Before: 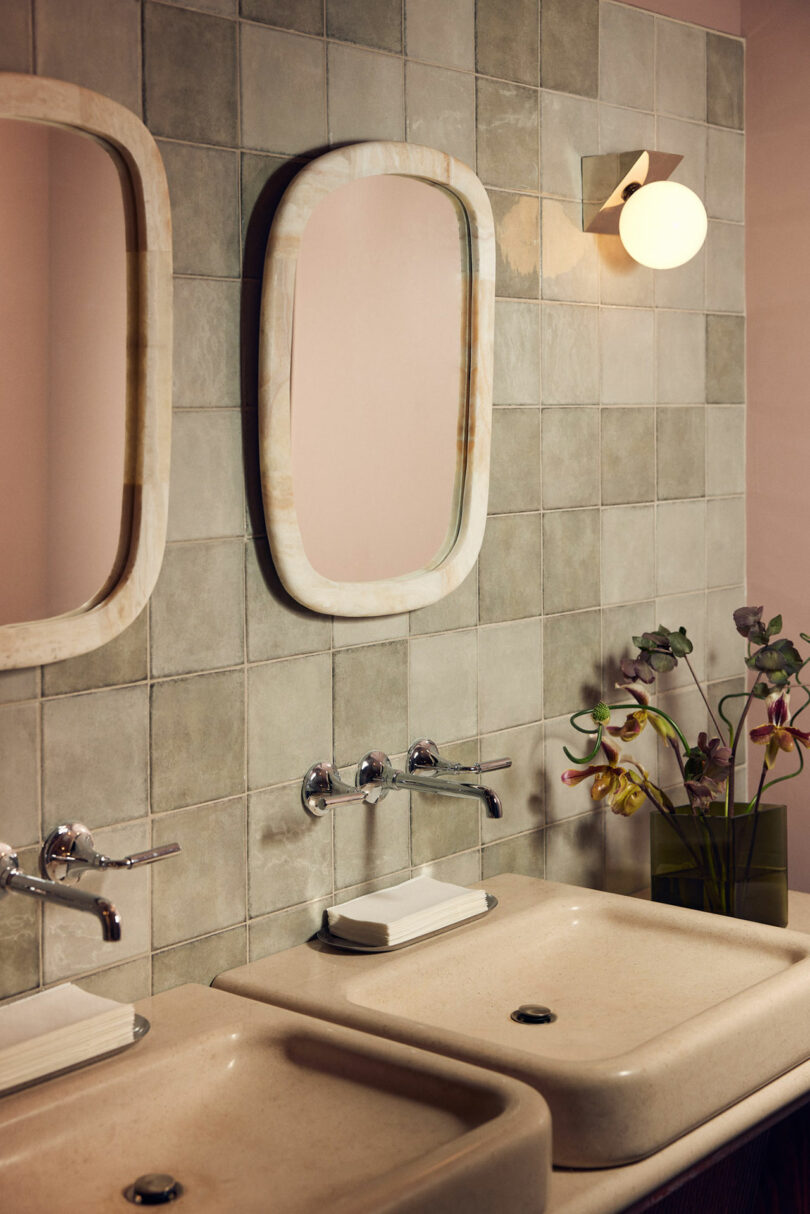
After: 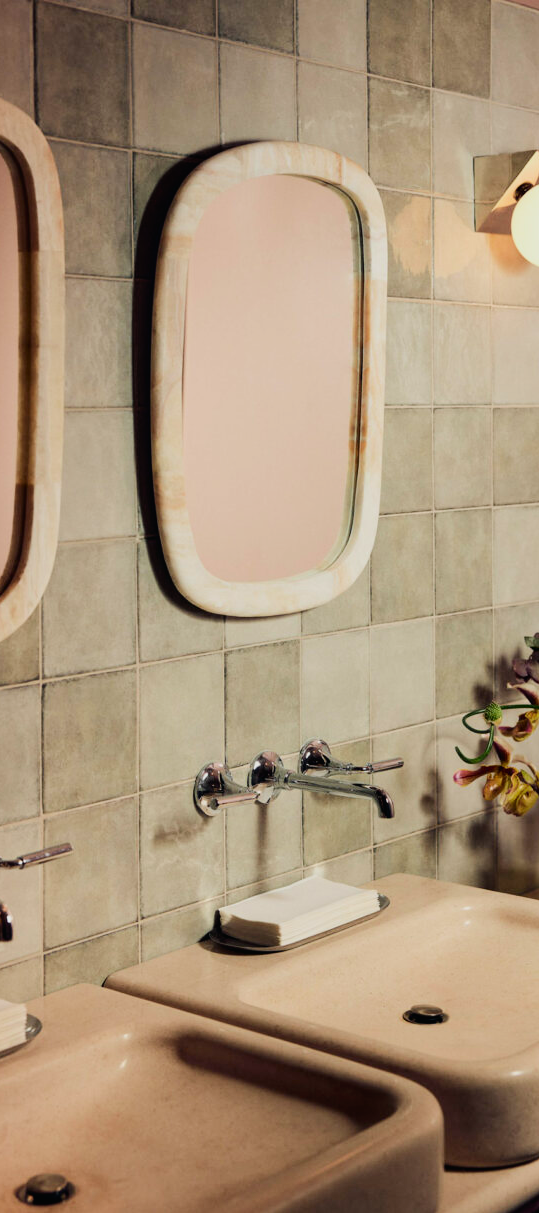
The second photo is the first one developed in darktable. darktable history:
filmic rgb: white relative exposure 3.8 EV, hardness 4.35
tone curve: curves: ch0 [(0, 0.01) (0.037, 0.032) (0.131, 0.108) (0.275, 0.258) (0.483, 0.512) (0.61, 0.661) (0.696, 0.742) (0.792, 0.834) (0.911, 0.936) (0.997, 0.995)]; ch1 [(0, 0) (0.308, 0.29) (0.425, 0.411) (0.503, 0.502) (0.551, 0.563) (0.683, 0.706) (0.746, 0.77) (1, 1)]; ch2 [(0, 0) (0.246, 0.233) (0.36, 0.352) (0.415, 0.415) (0.485, 0.487) (0.502, 0.502) (0.525, 0.523) (0.545, 0.552) (0.587, 0.6) (0.636, 0.652) (0.711, 0.729) (0.845, 0.855) (0.998, 0.977)], color space Lab, independent channels, preserve colors none
crop and rotate: left 13.342%, right 19.991%
